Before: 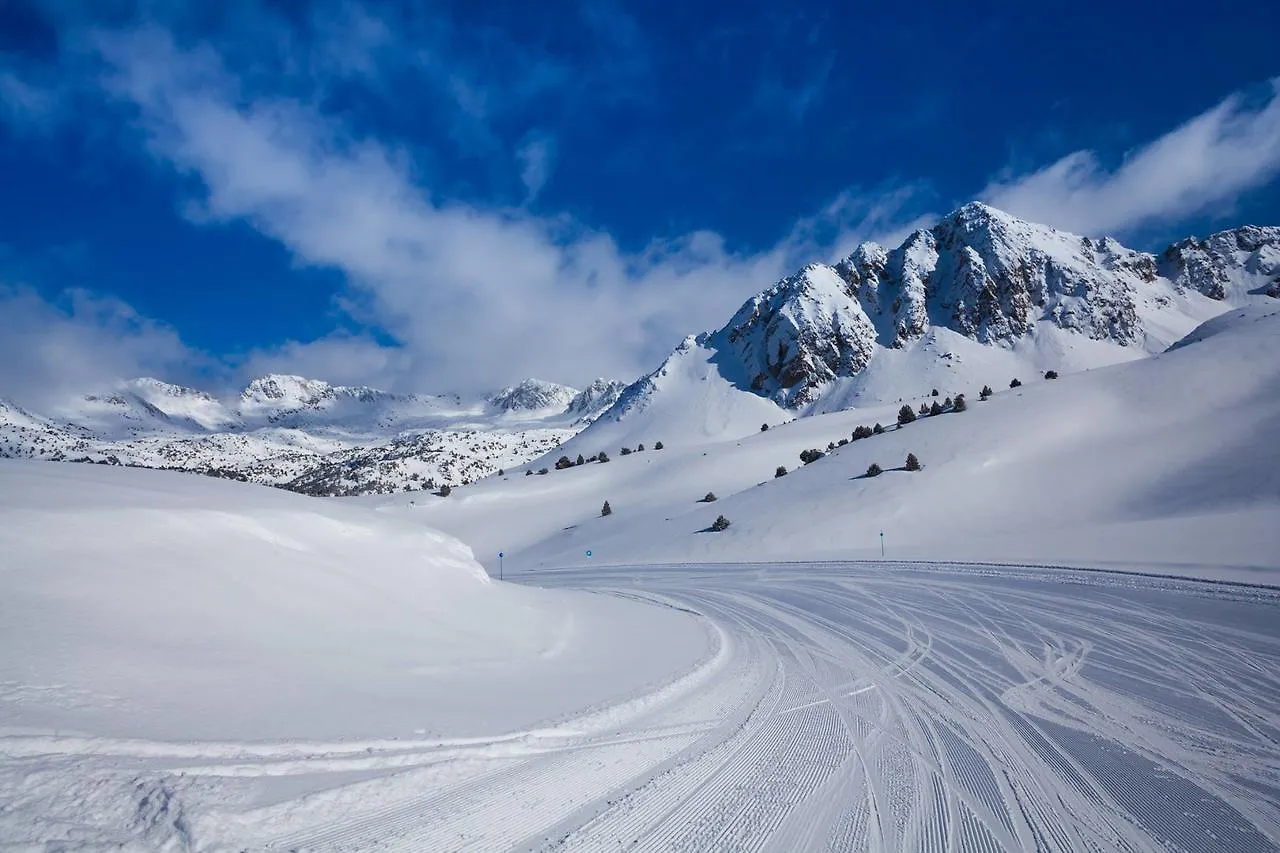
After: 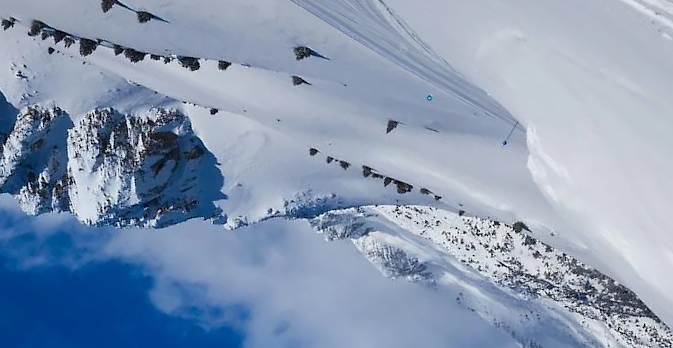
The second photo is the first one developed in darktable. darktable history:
crop and rotate: angle 148°, left 9.088%, top 15.676%, right 4.47%, bottom 17.17%
